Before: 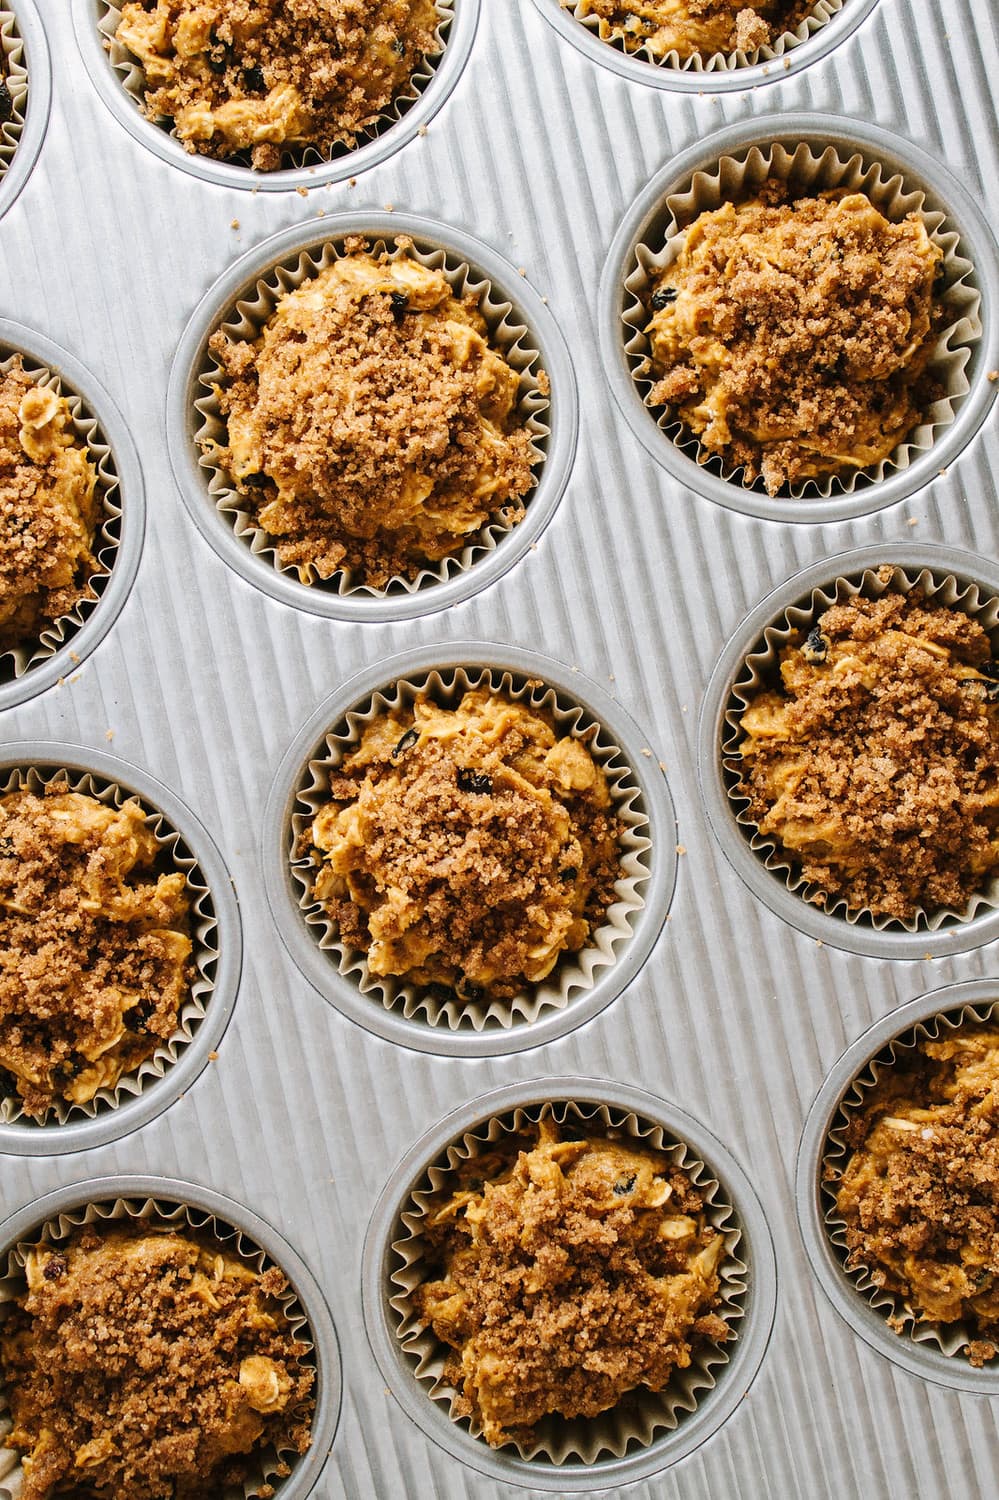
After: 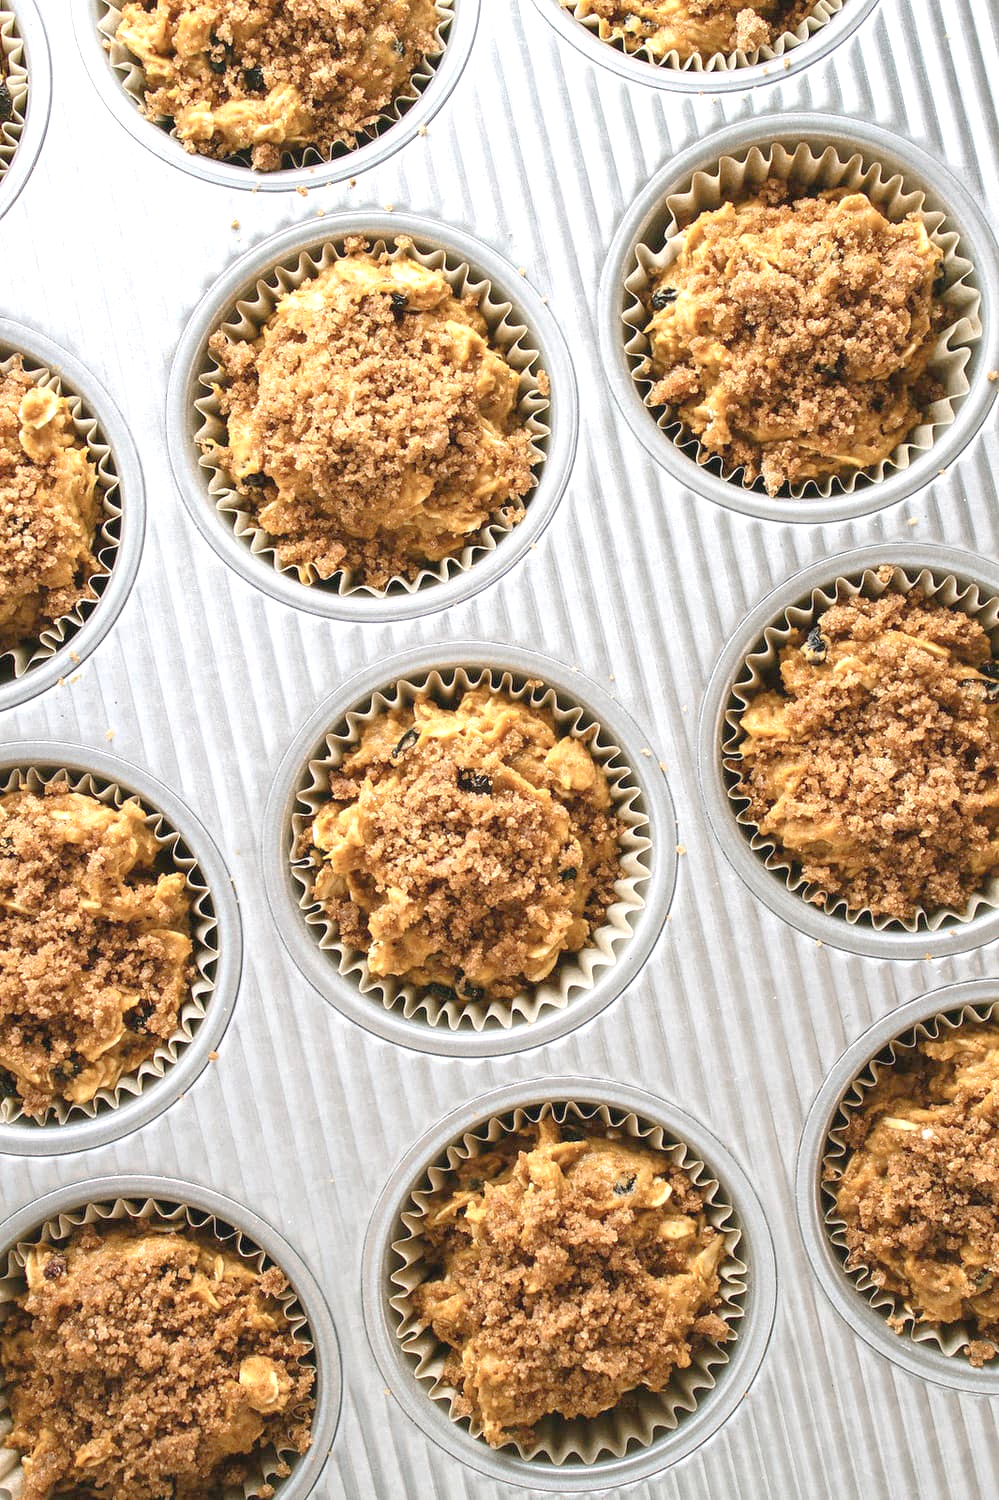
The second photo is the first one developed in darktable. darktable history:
tone curve: curves: ch0 [(0, 0) (0.004, 0.008) (0.077, 0.156) (0.169, 0.29) (0.774, 0.774) (1, 1)], preserve colors none
exposure: black level correction -0.002, exposure 0.54 EV, compensate highlight preservation false
